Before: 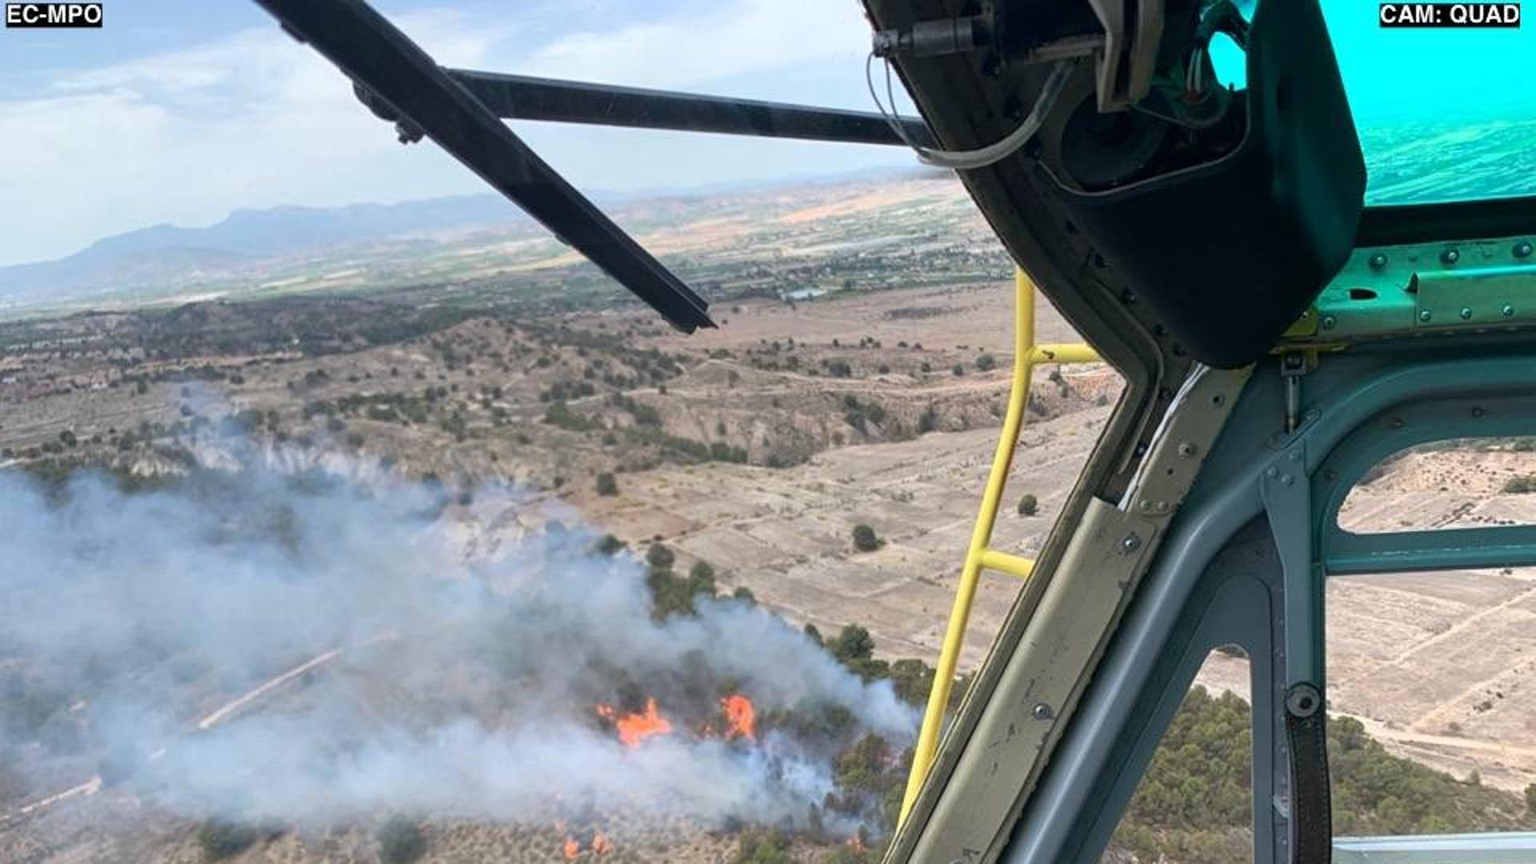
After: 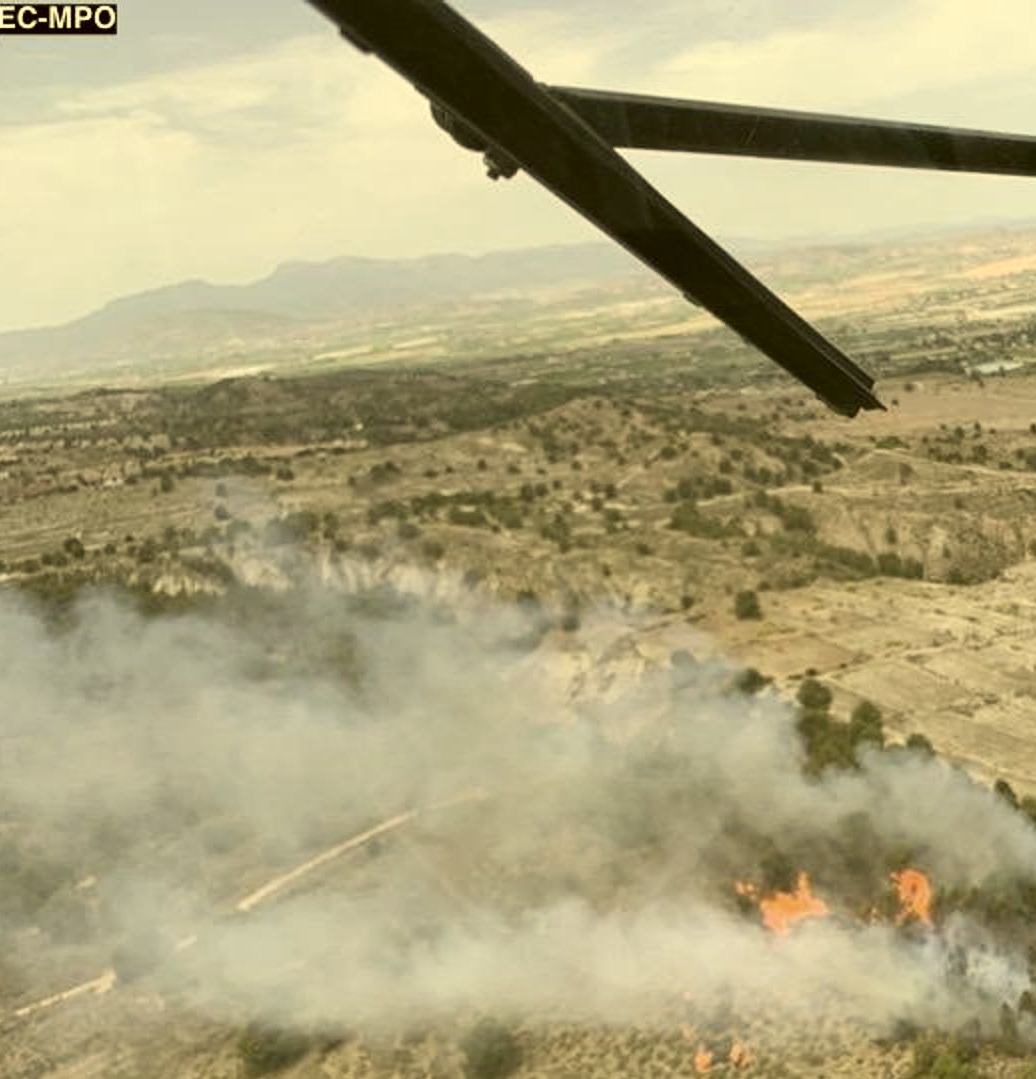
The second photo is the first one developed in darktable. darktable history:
crop: left 0.619%, right 45.399%, bottom 0.08%
color correction: highlights a* 0.144, highlights b* 29.62, shadows a* -0.24, shadows b* 21.3
contrast brightness saturation: contrast 0.102, saturation -0.353
